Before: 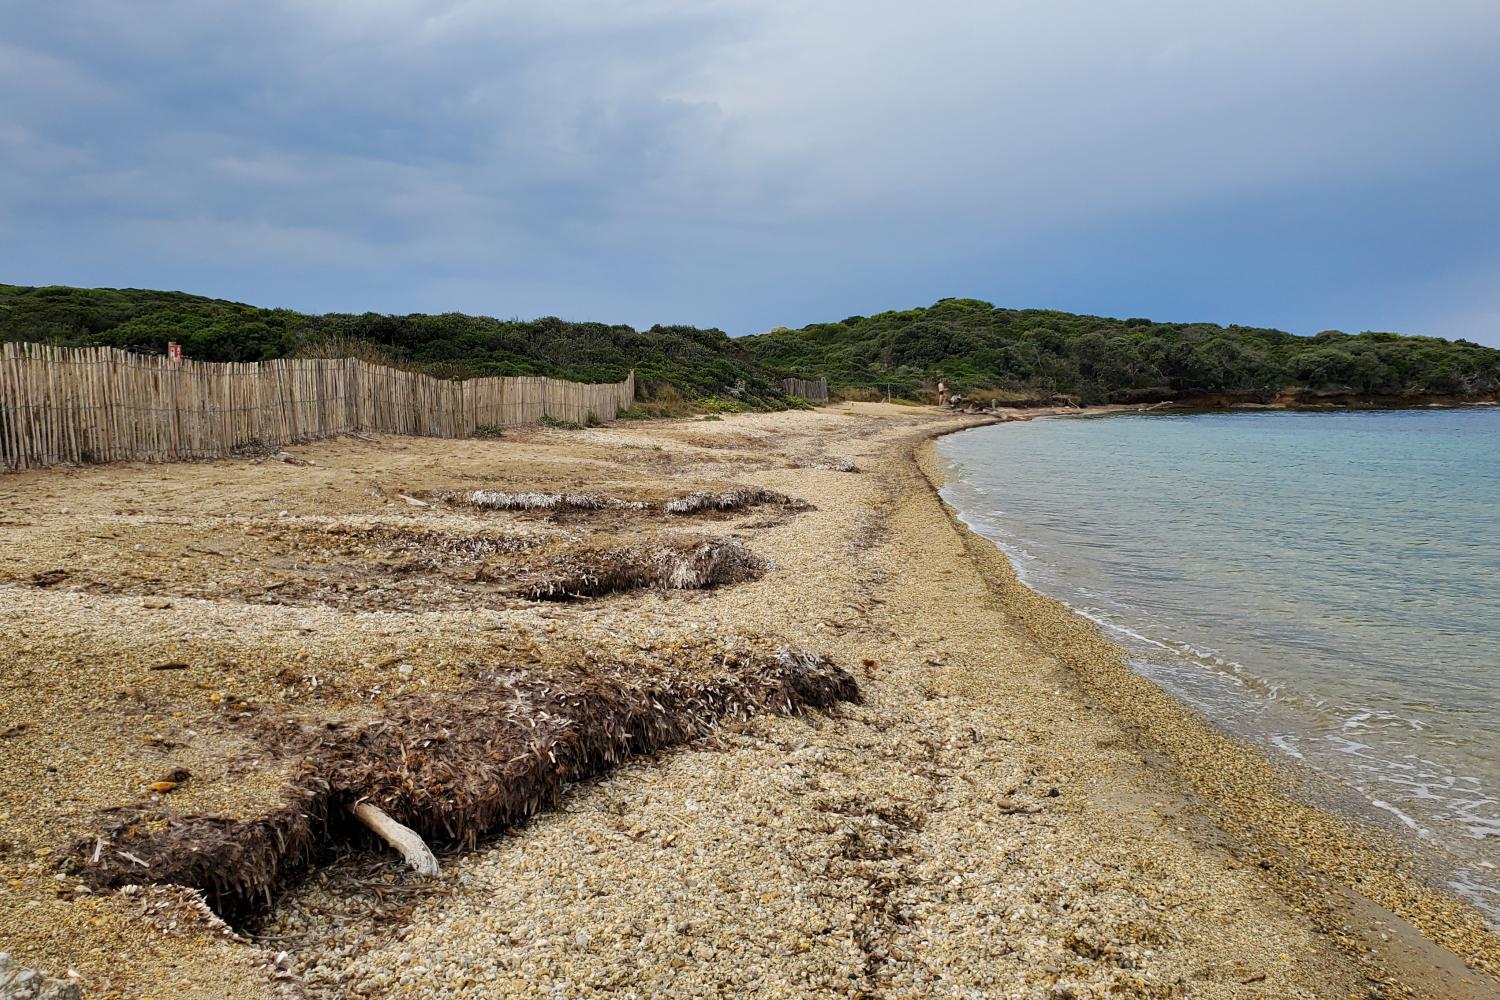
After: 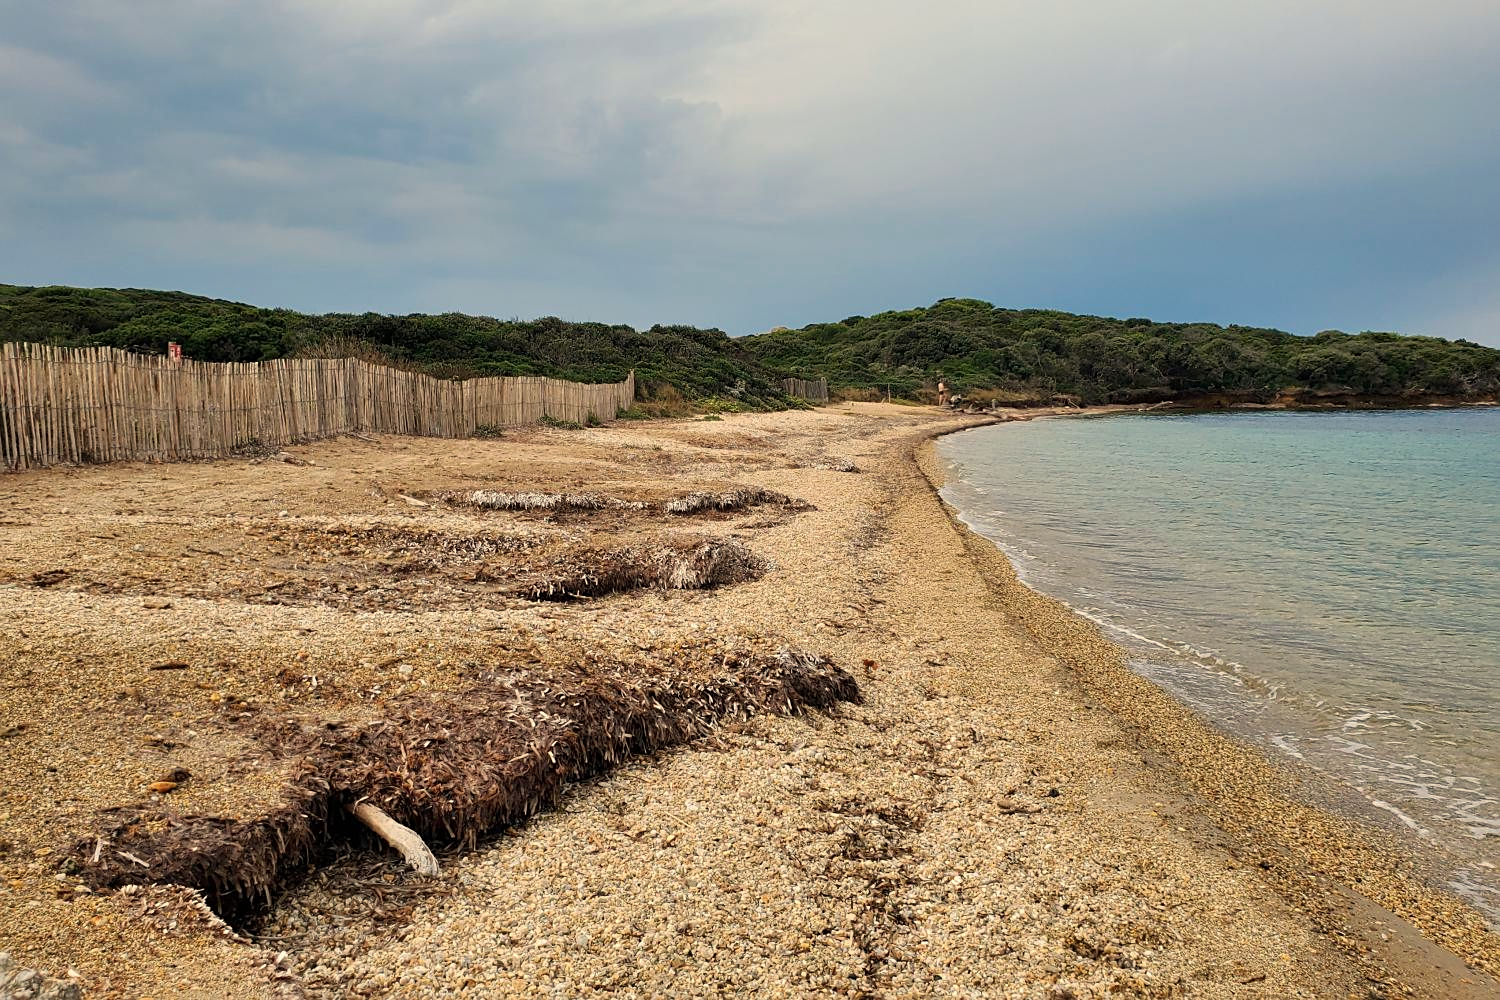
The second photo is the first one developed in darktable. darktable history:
sharpen: amount 0.2
color calibration: x 0.37, y 0.382, temperature 4313.32 K
white balance: red 1.138, green 0.996, blue 0.812
